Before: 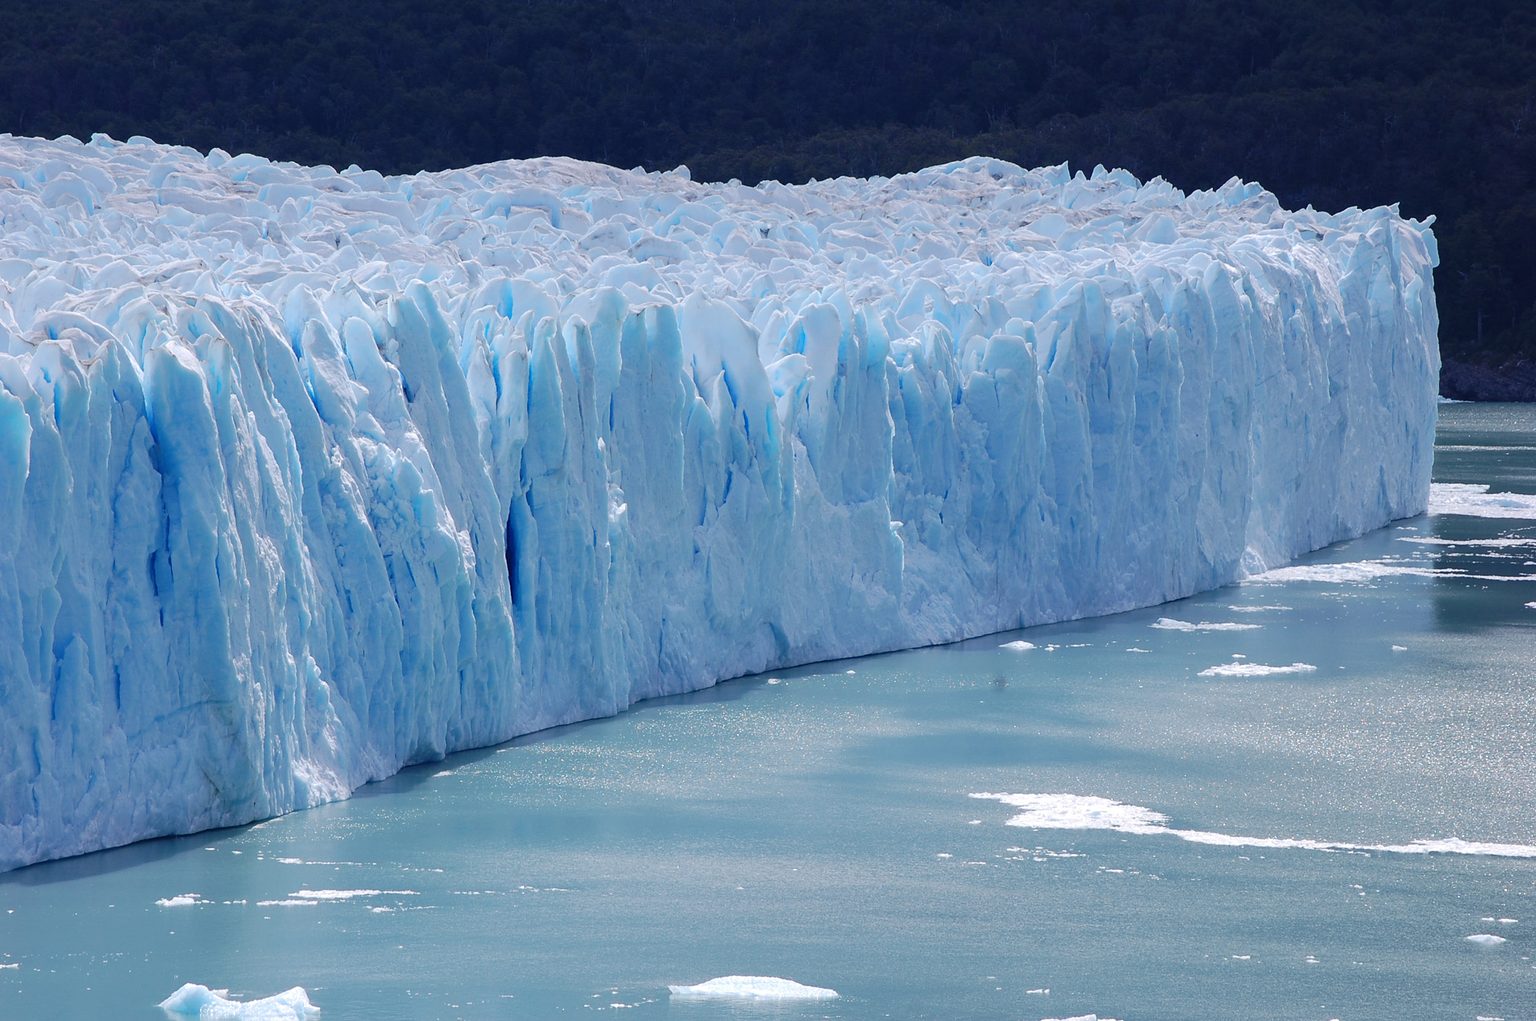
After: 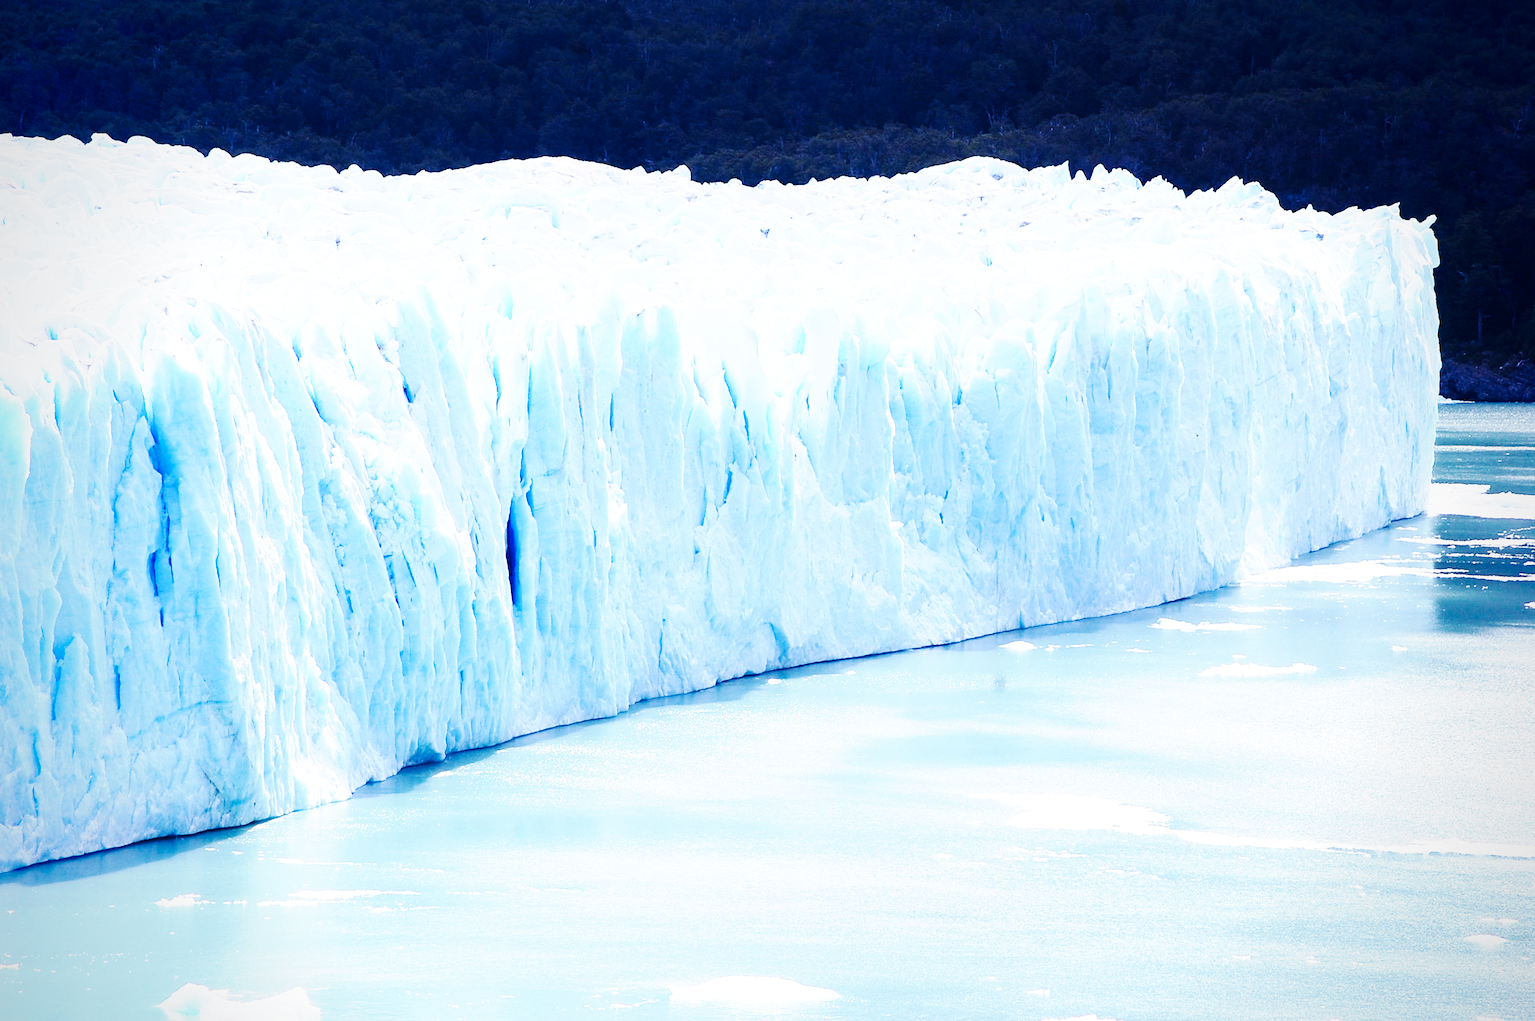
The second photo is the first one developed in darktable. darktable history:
tone equalizer: -8 EV -0.727 EV, -7 EV -0.736 EV, -6 EV -0.595 EV, -5 EV -0.365 EV, -3 EV 0.369 EV, -2 EV 0.6 EV, -1 EV 0.686 EV, +0 EV 0.759 EV
base curve: curves: ch0 [(0, 0) (0.007, 0.004) (0.027, 0.03) (0.046, 0.07) (0.207, 0.54) (0.442, 0.872) (0.673, 0.972) (1, 1)], preserve colors none
vignetting: fall-off radius 63.61%, saturation 0.367, unbound false
